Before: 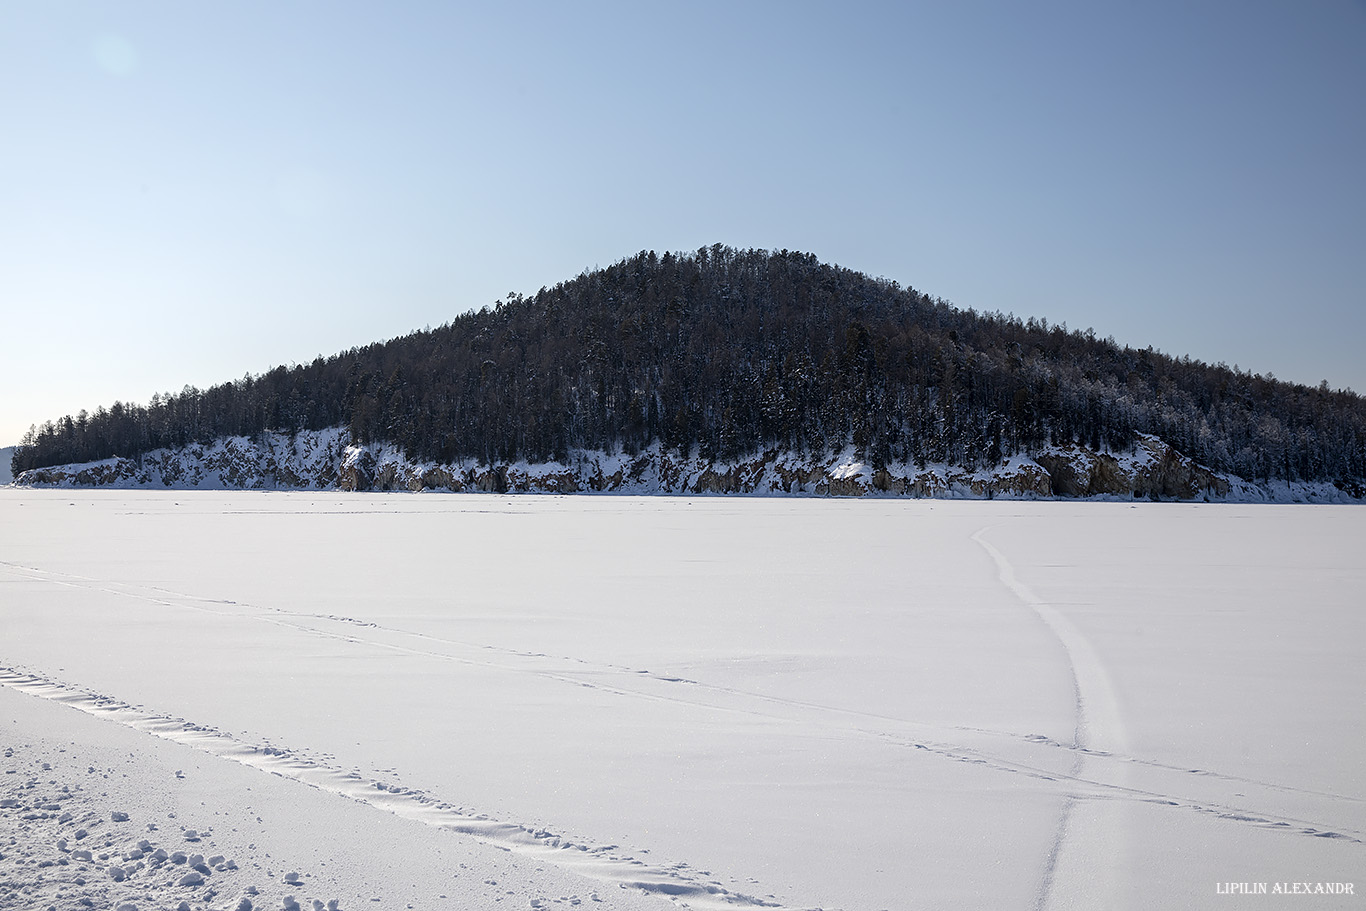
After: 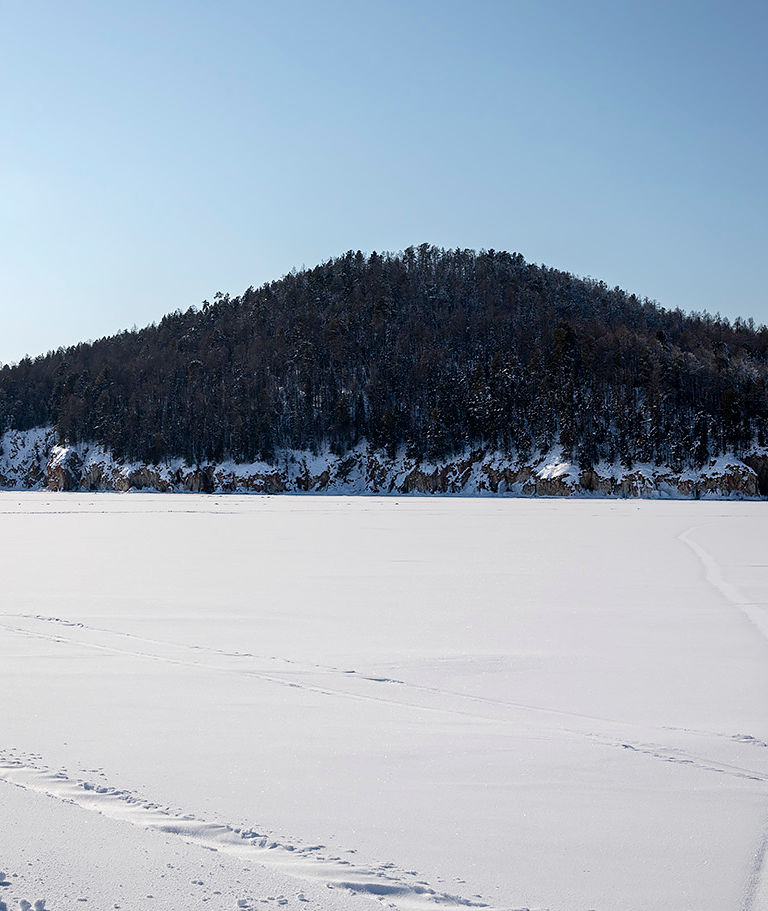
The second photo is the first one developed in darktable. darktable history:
crop: left 21.496%, right 22.254%
contrast brightness saturation: contrast 0.07
